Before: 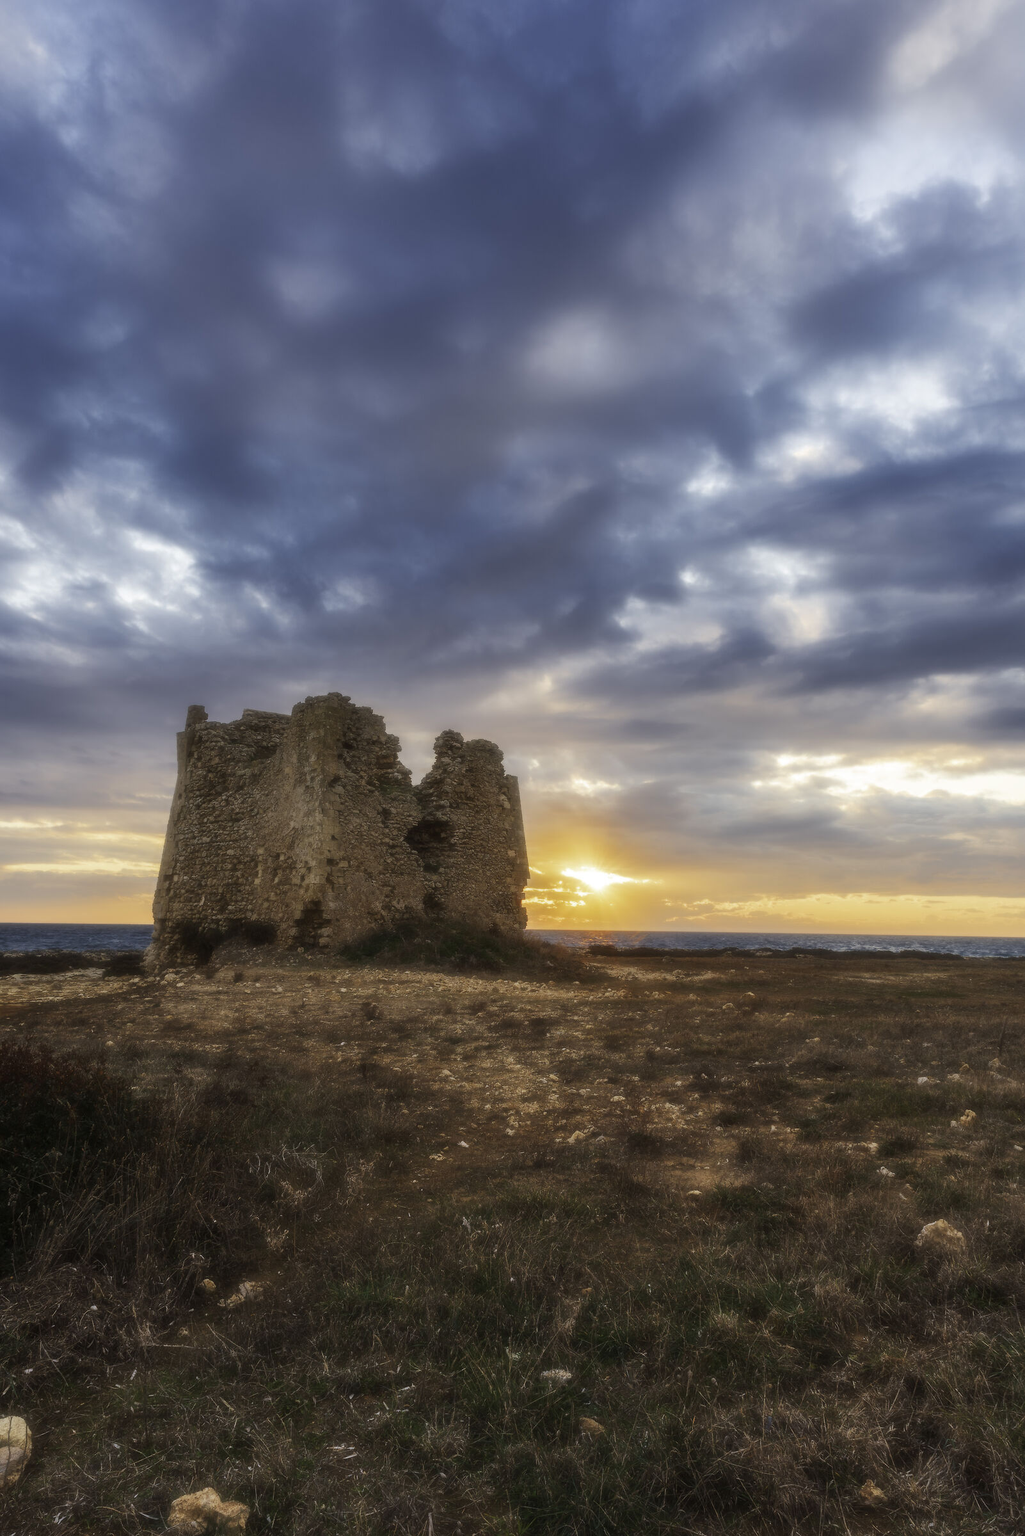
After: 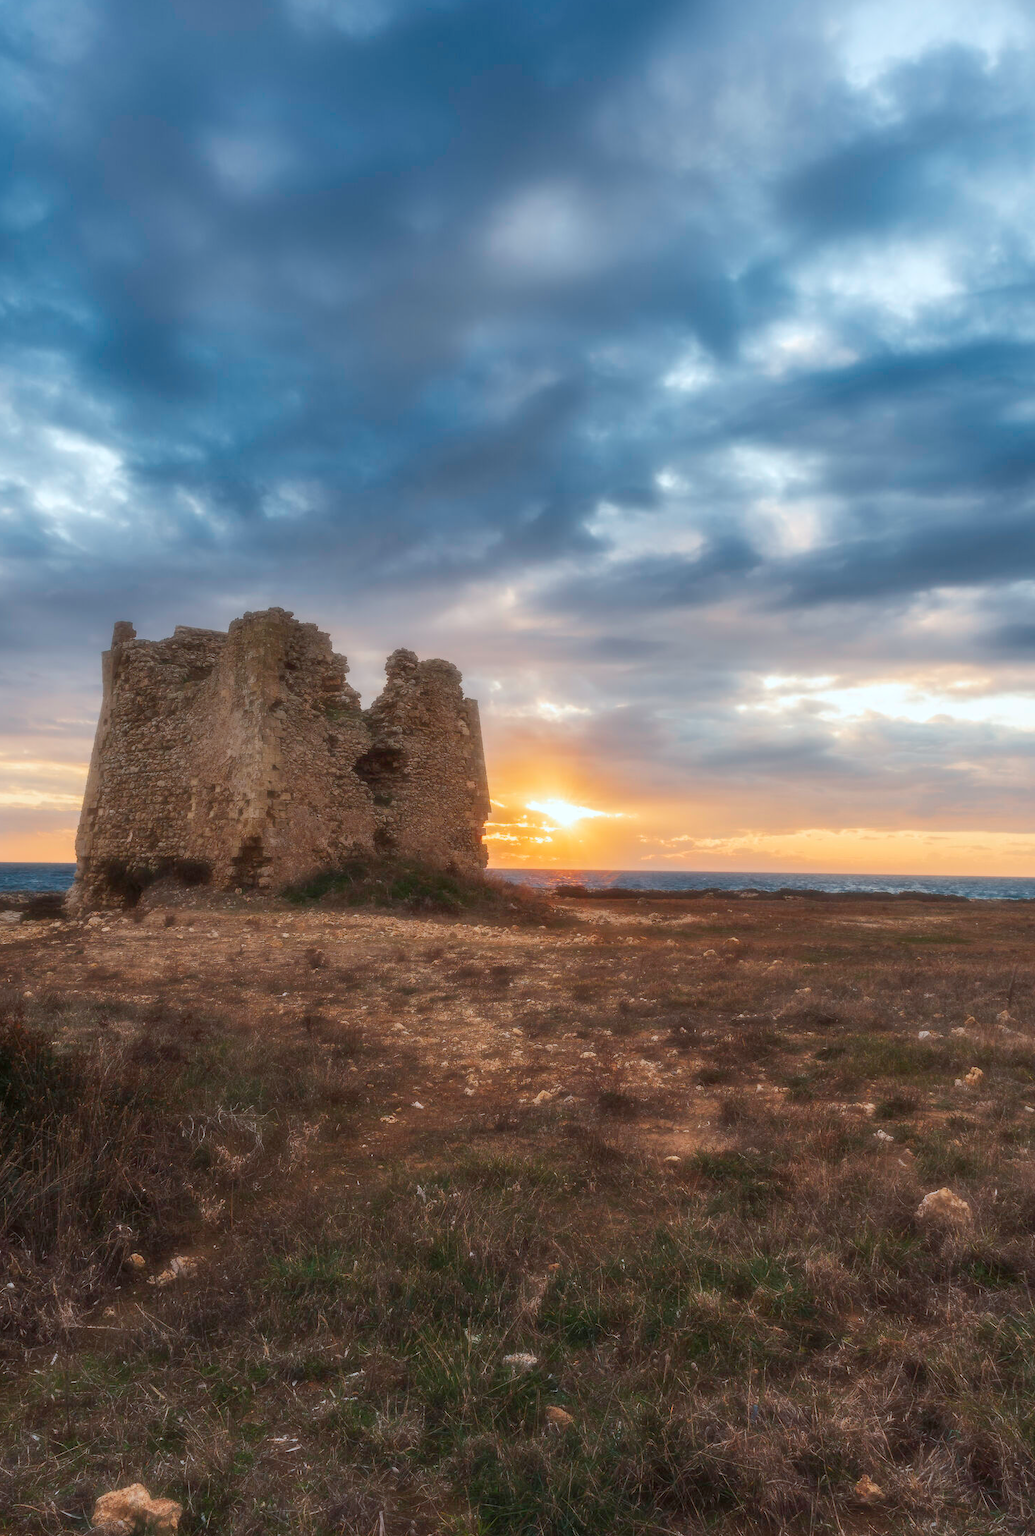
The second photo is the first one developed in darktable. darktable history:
white balance: red 0.974, blue 1.044
crop and rotate: left 8.262%, top 9.226%
